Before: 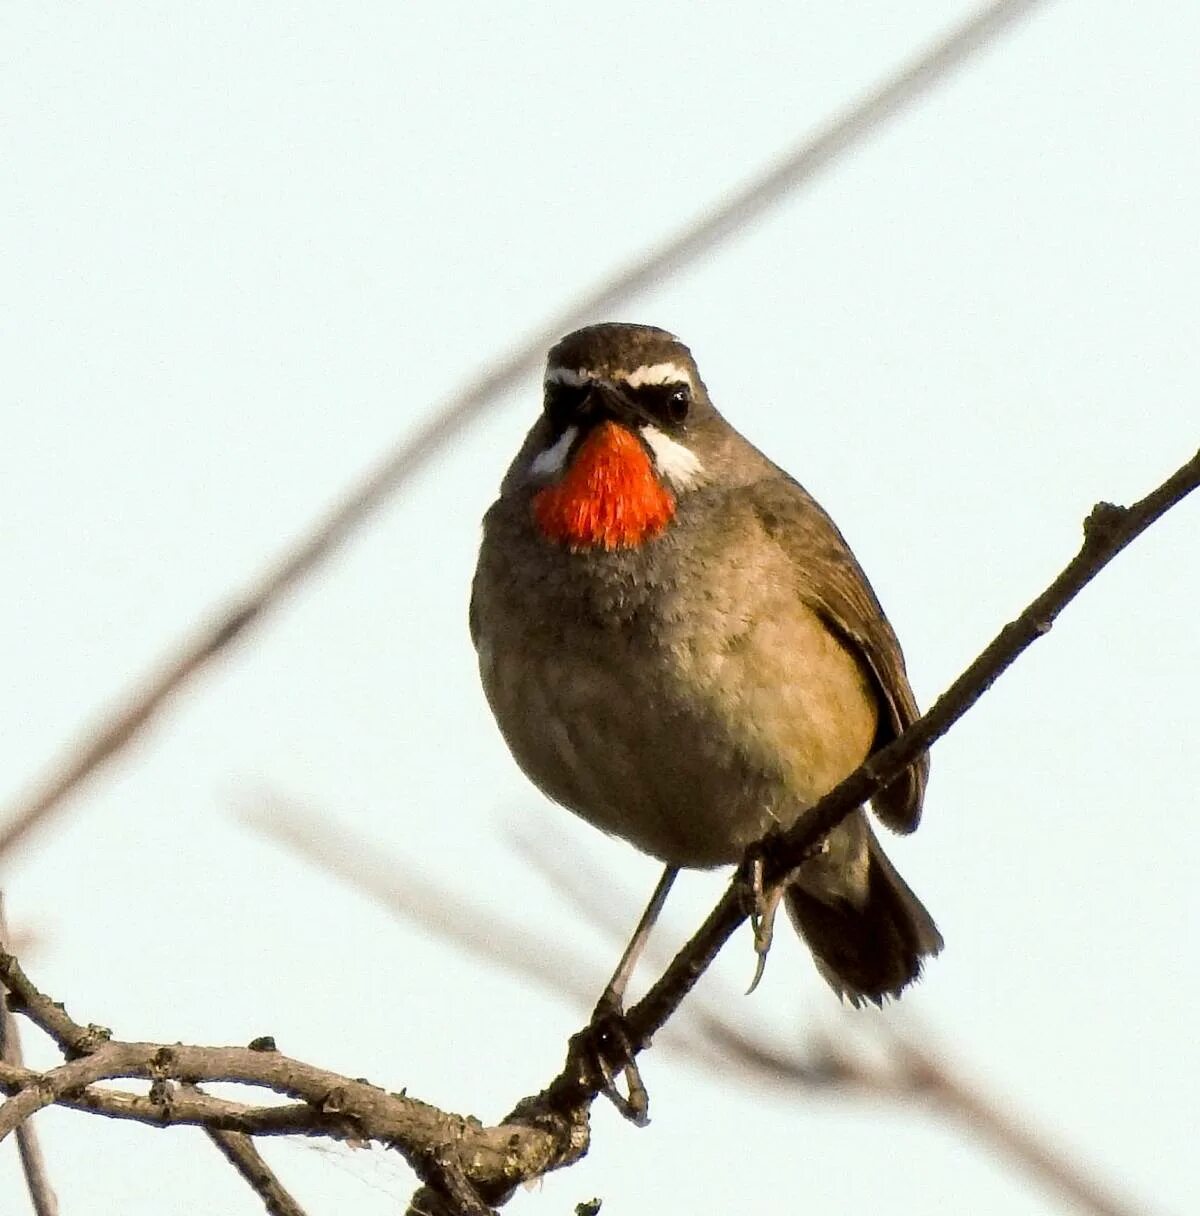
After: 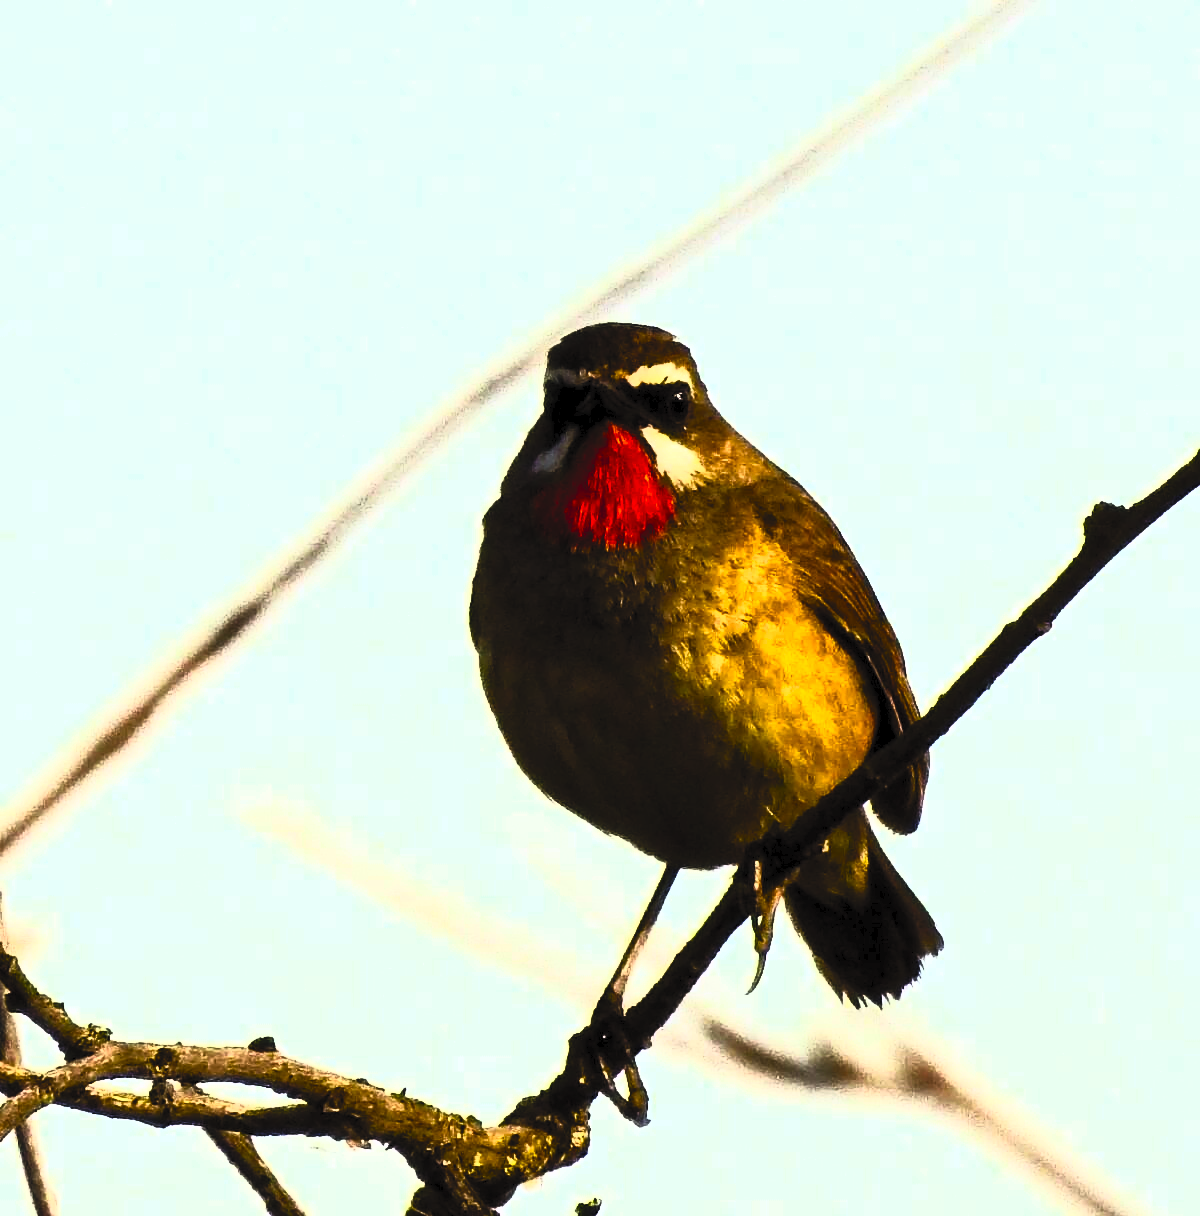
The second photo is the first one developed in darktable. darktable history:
rgb curve: curves: ch0 [(0, 0) (0.21, 0.15) (0.24, 0.21) (0.5, 0.75) (0.75, 0.96) (0.89, 0.99) (1, 1)]; ch1 [(0, 0.02) (0.21, 0.13) (0.25, 0.2) (0.5, 0.67) (0.75, 0.9) (0.89, 0.97) (1, 1)]; ch2 [(0, 0.02) (0.21, 0.13) (0.25, 0.2) (0.5, 0.67) (0.75, 0.9) (0.89, 0.97) (1, 1)], compensate middle gray true
color balance rgb: linear chroma grading › global chroma 15%, perceptual saturation grading › global saturation 30%
exposure: exposure -2.002 EV, compensate highlight preservation false
contrast brightness saturation: contrast 1, brightness 1, saturation 1
